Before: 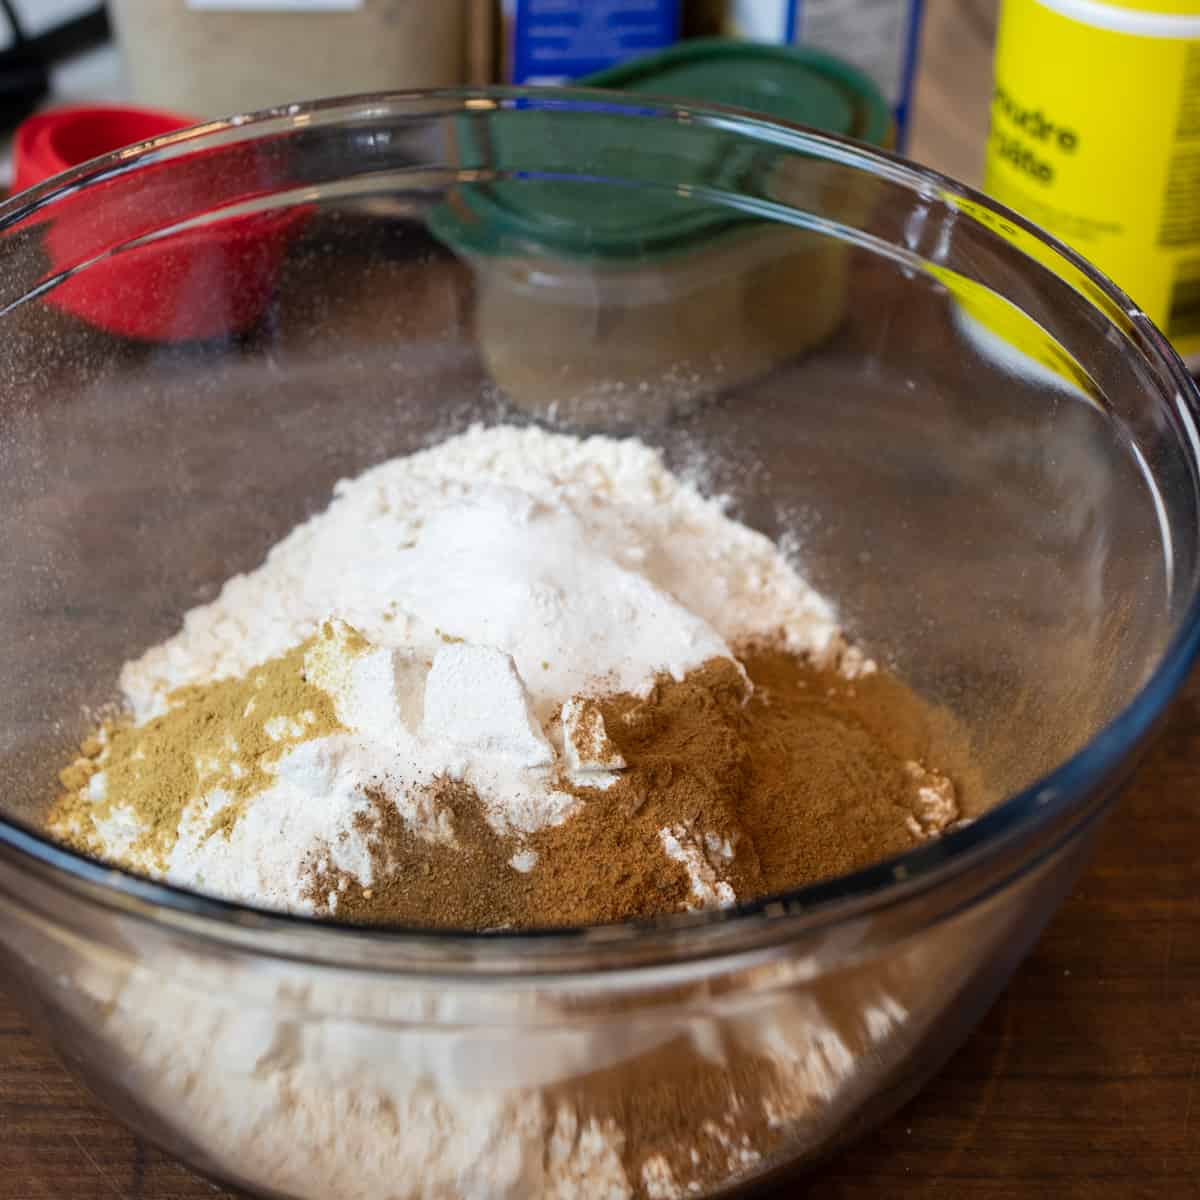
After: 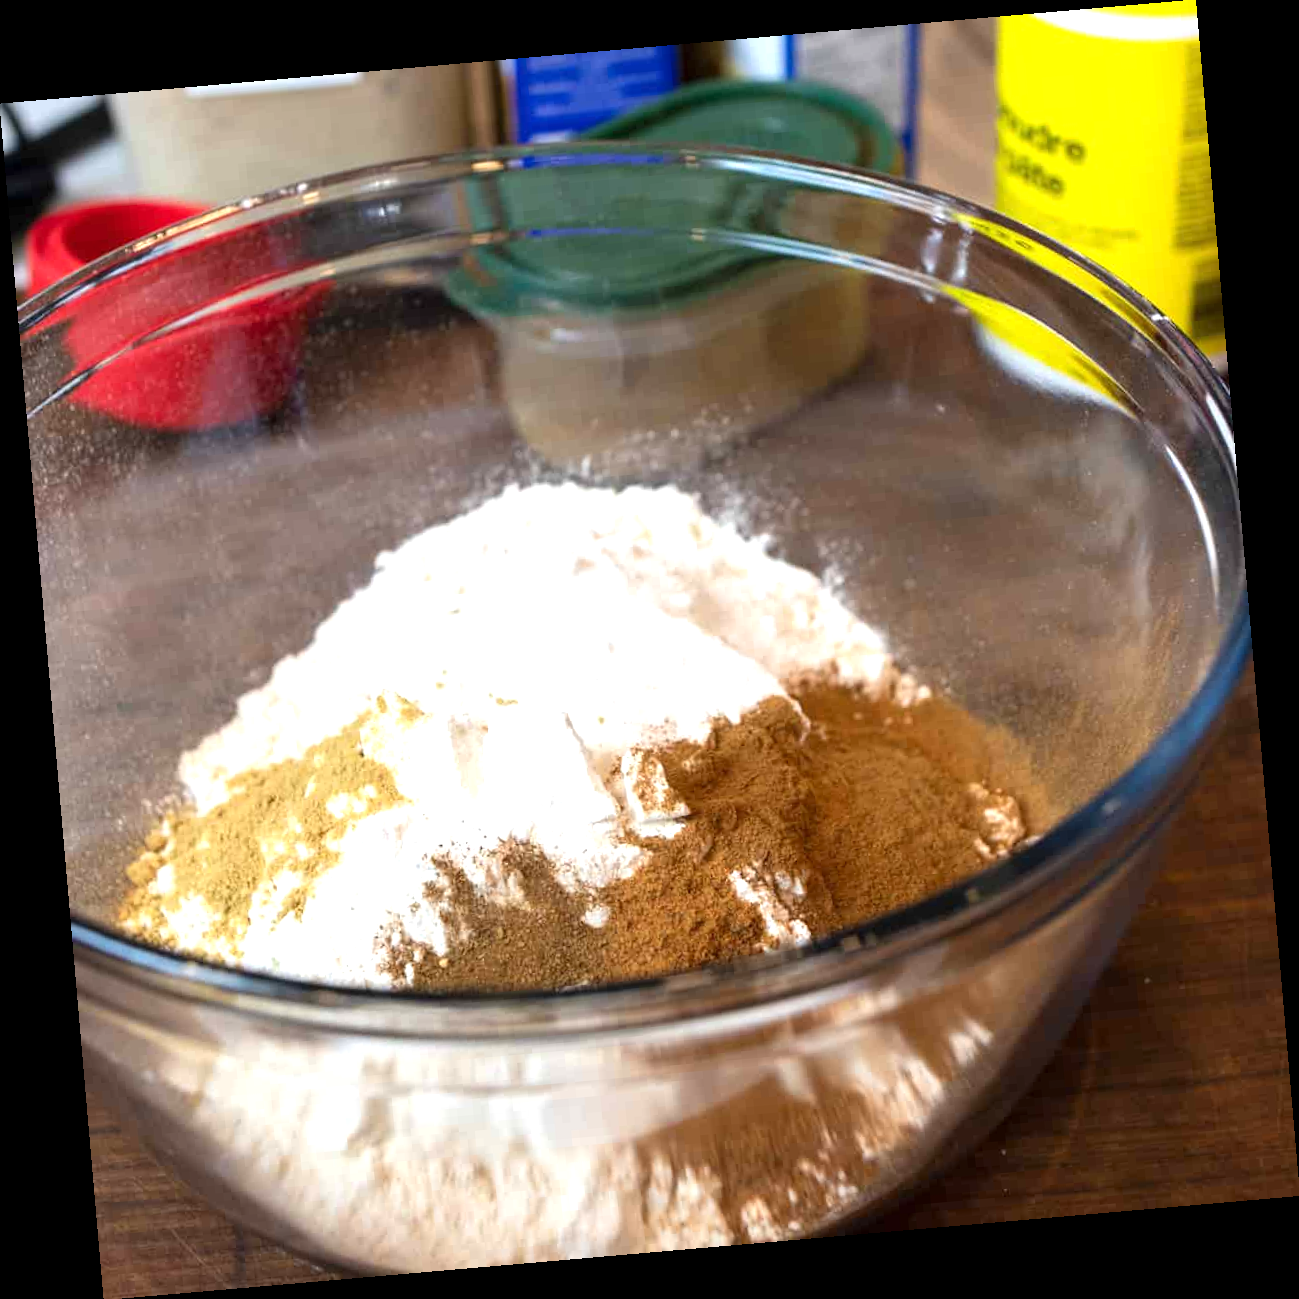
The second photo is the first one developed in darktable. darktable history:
exposure: exposure 0.77 EV, compensate highlight preservation false
rotate and perspective: rotation -4.98°, automatic cropping off
